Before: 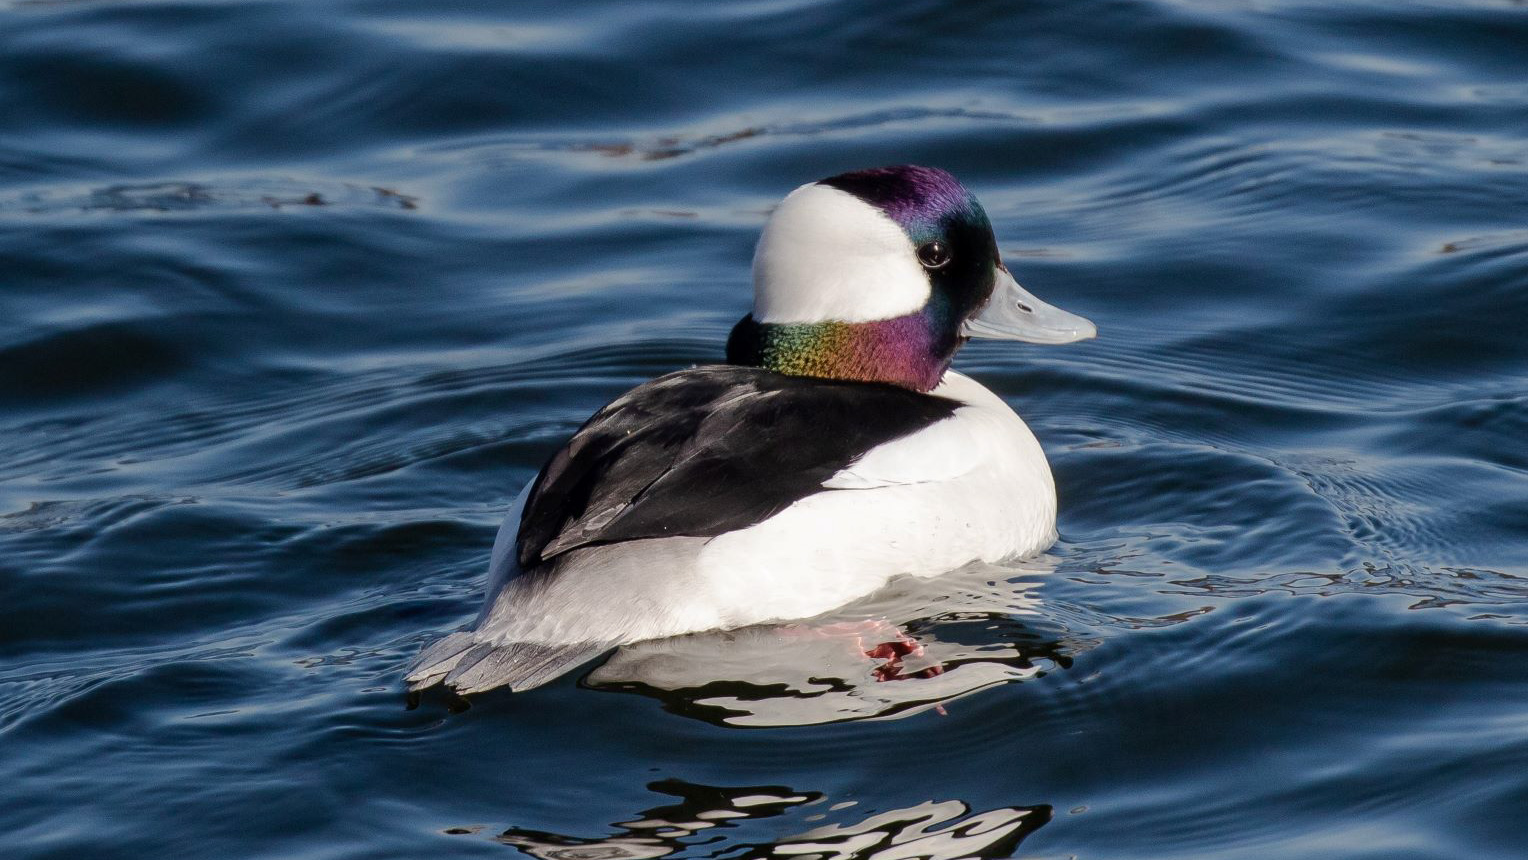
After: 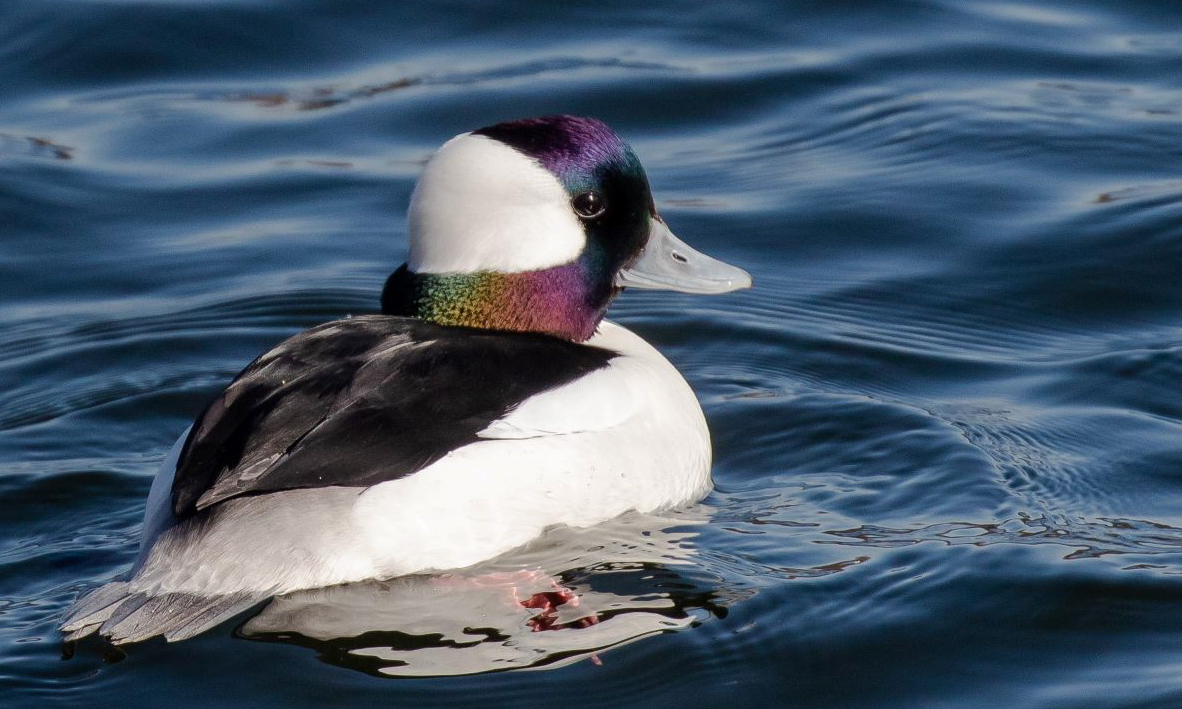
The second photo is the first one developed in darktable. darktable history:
crop: left 22.629%, top 5.925%, bottom 11.58%
